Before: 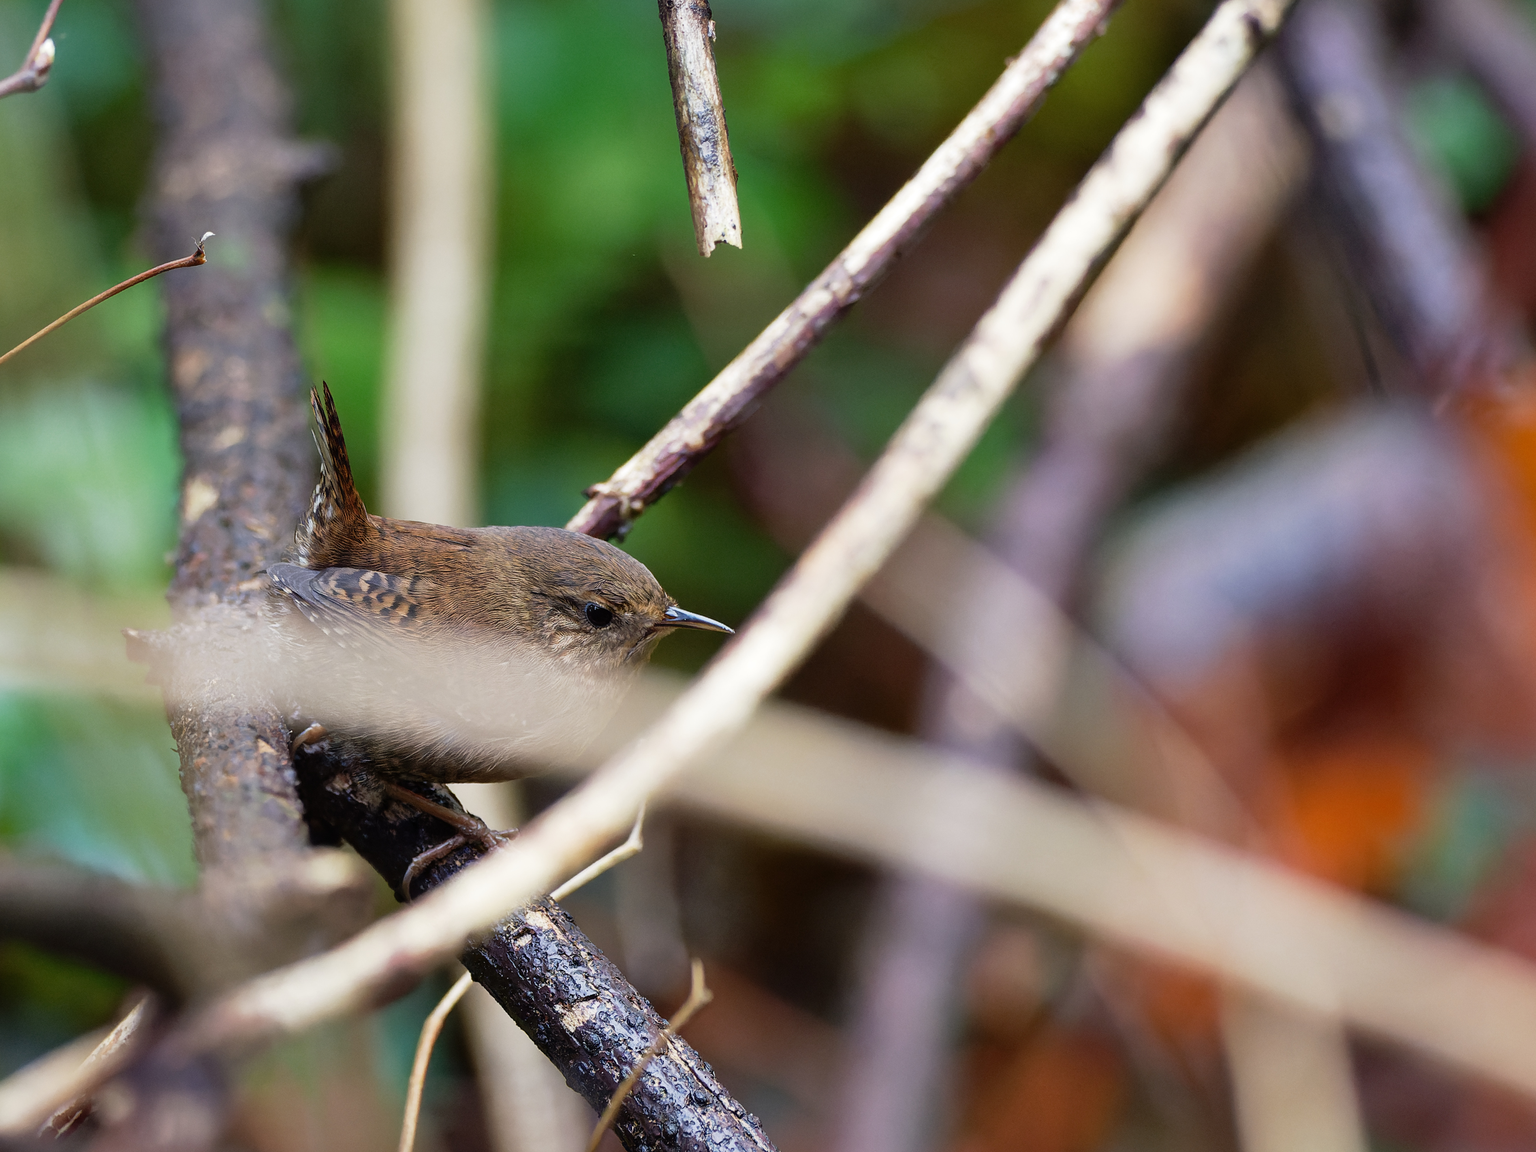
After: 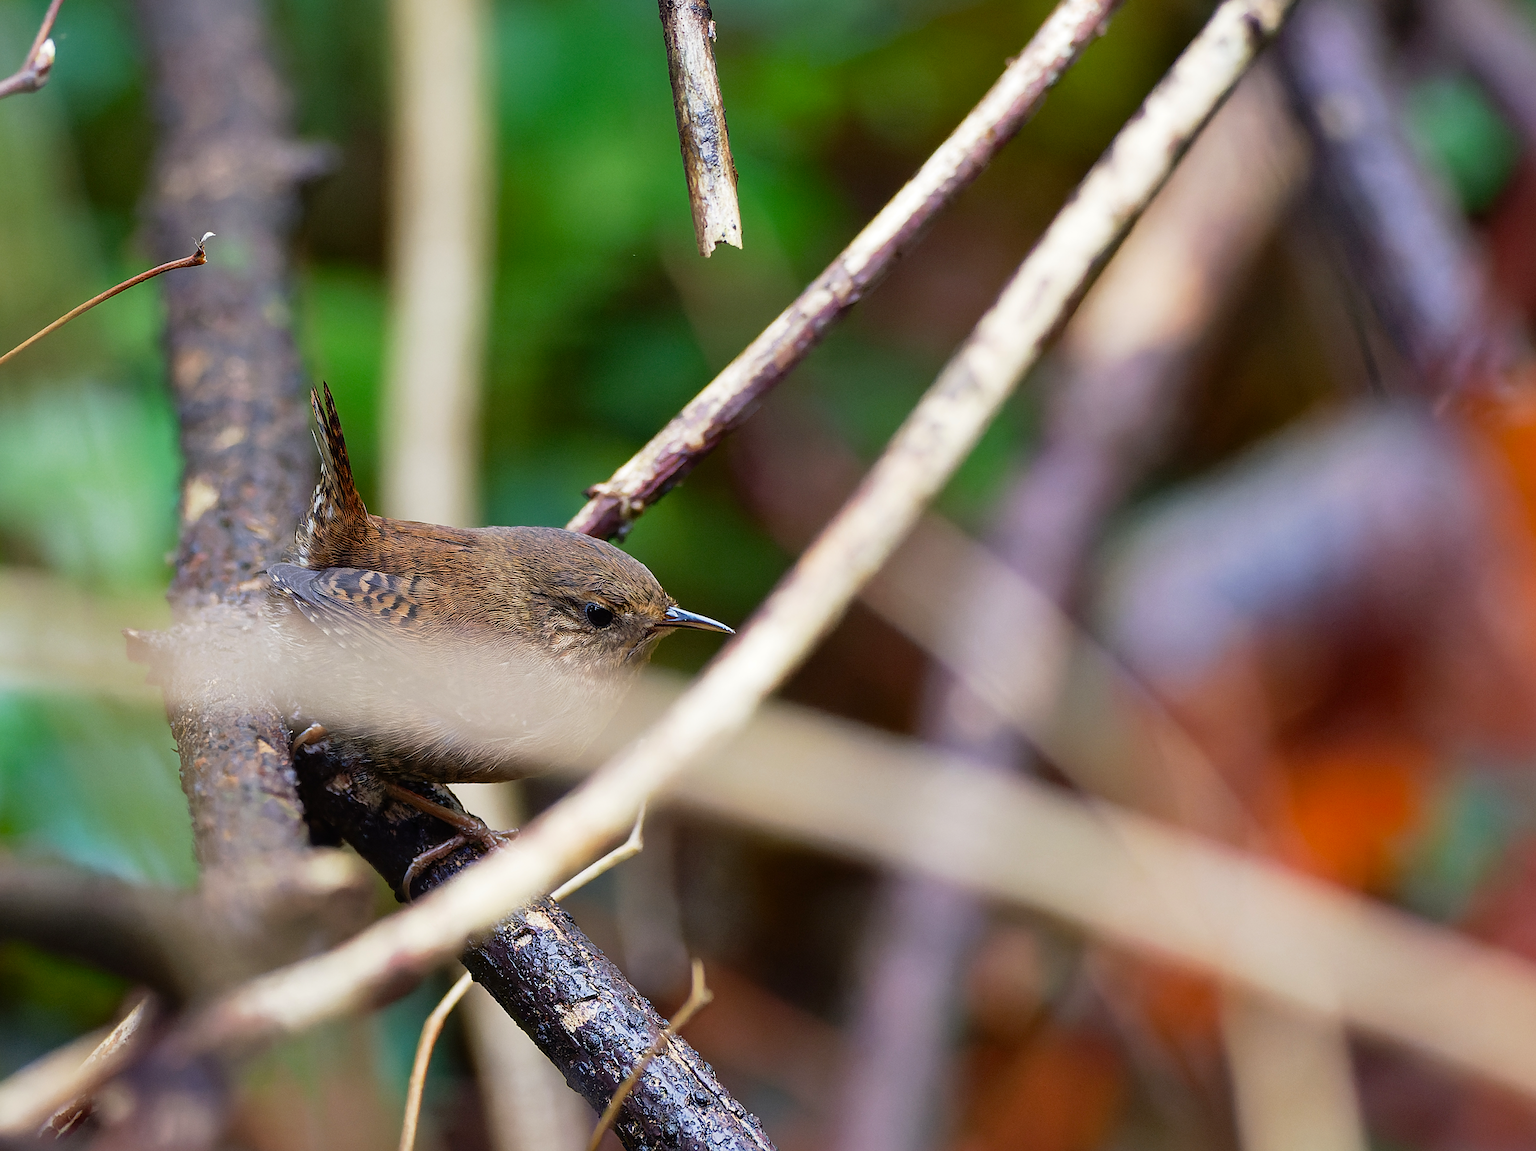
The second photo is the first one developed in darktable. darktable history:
sharpen: on, module defaults
color contrast: green-magenta contrast 1.2, blue-yellow contrast 1.2
